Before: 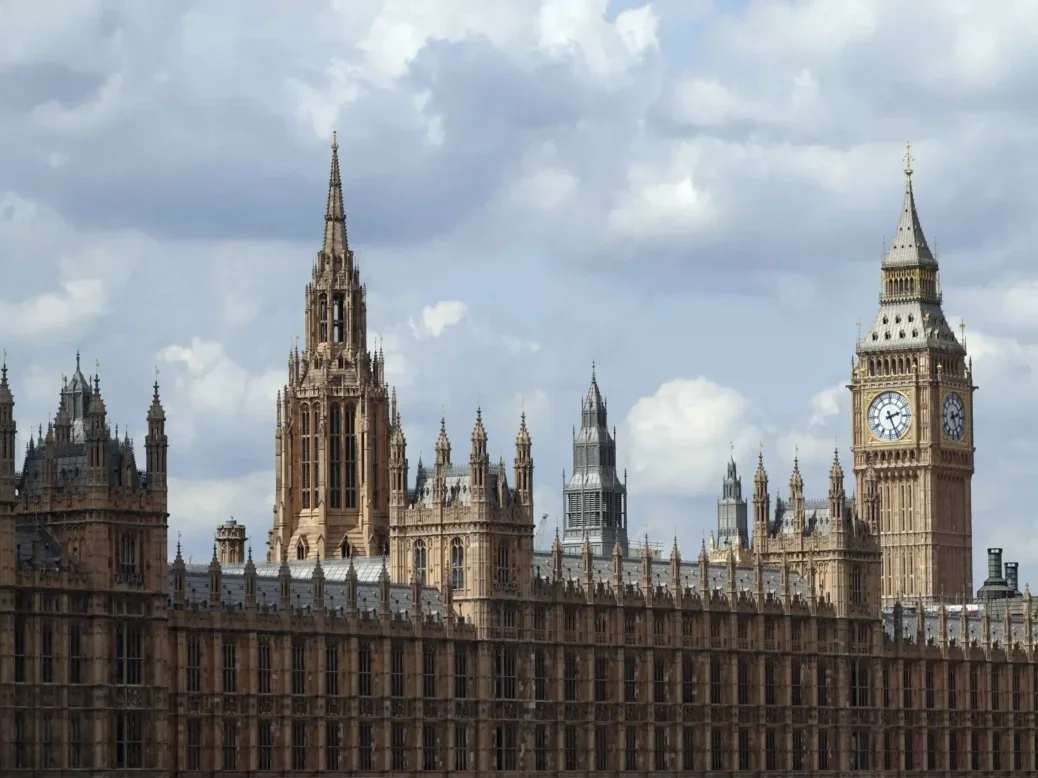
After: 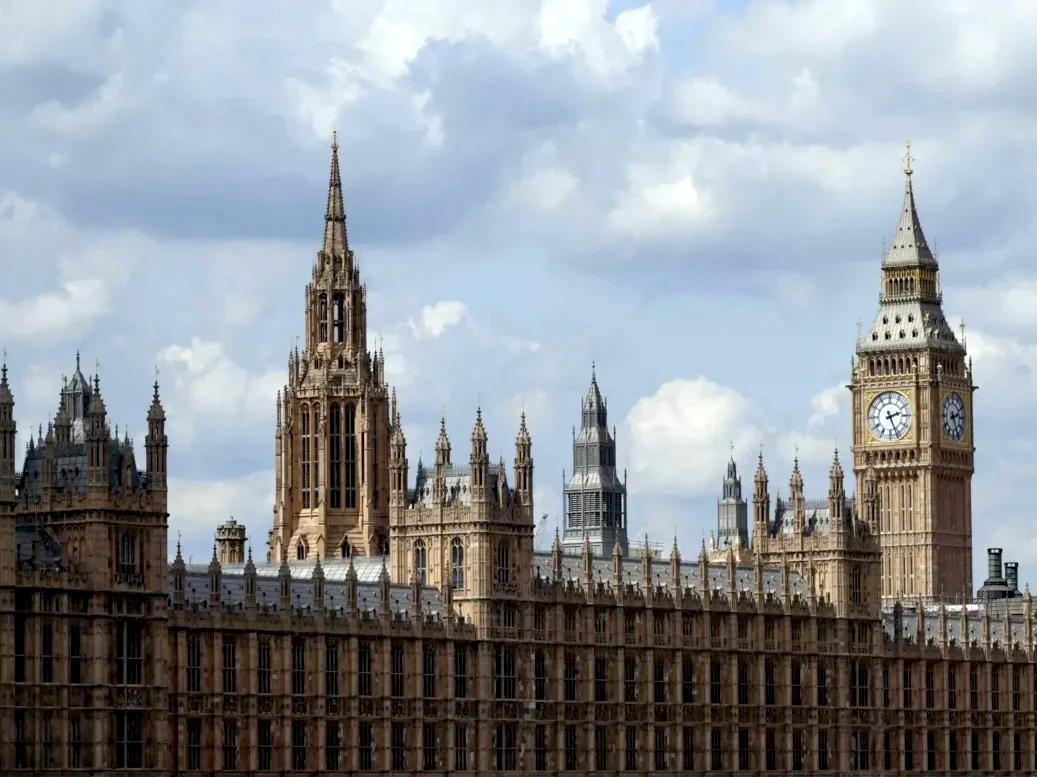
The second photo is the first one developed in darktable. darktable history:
contrast equalizer: octaves 7, y [[0.6 ×6], [0.55 ×6], [0 ×6], [0 ×6], [0 ×6]], mix 0.167
color zones: curves: ch0 [(0.068, 0.464) (0.25, 0.5) (0.48, 0.508) (0.75, 0.536) (0.886, 0.476) (0.967, 0.456)]; ch1 [(0.066, 0.456) (0.25, 0.5) (0.616, 0.508) (0.746, 0.56) (0.934, 0.444)]
crop: left 0.031%
exposure: black level correction 0.009, exposure 0.111 EV, compensate exposure bias true, compensate highlight preservation false
